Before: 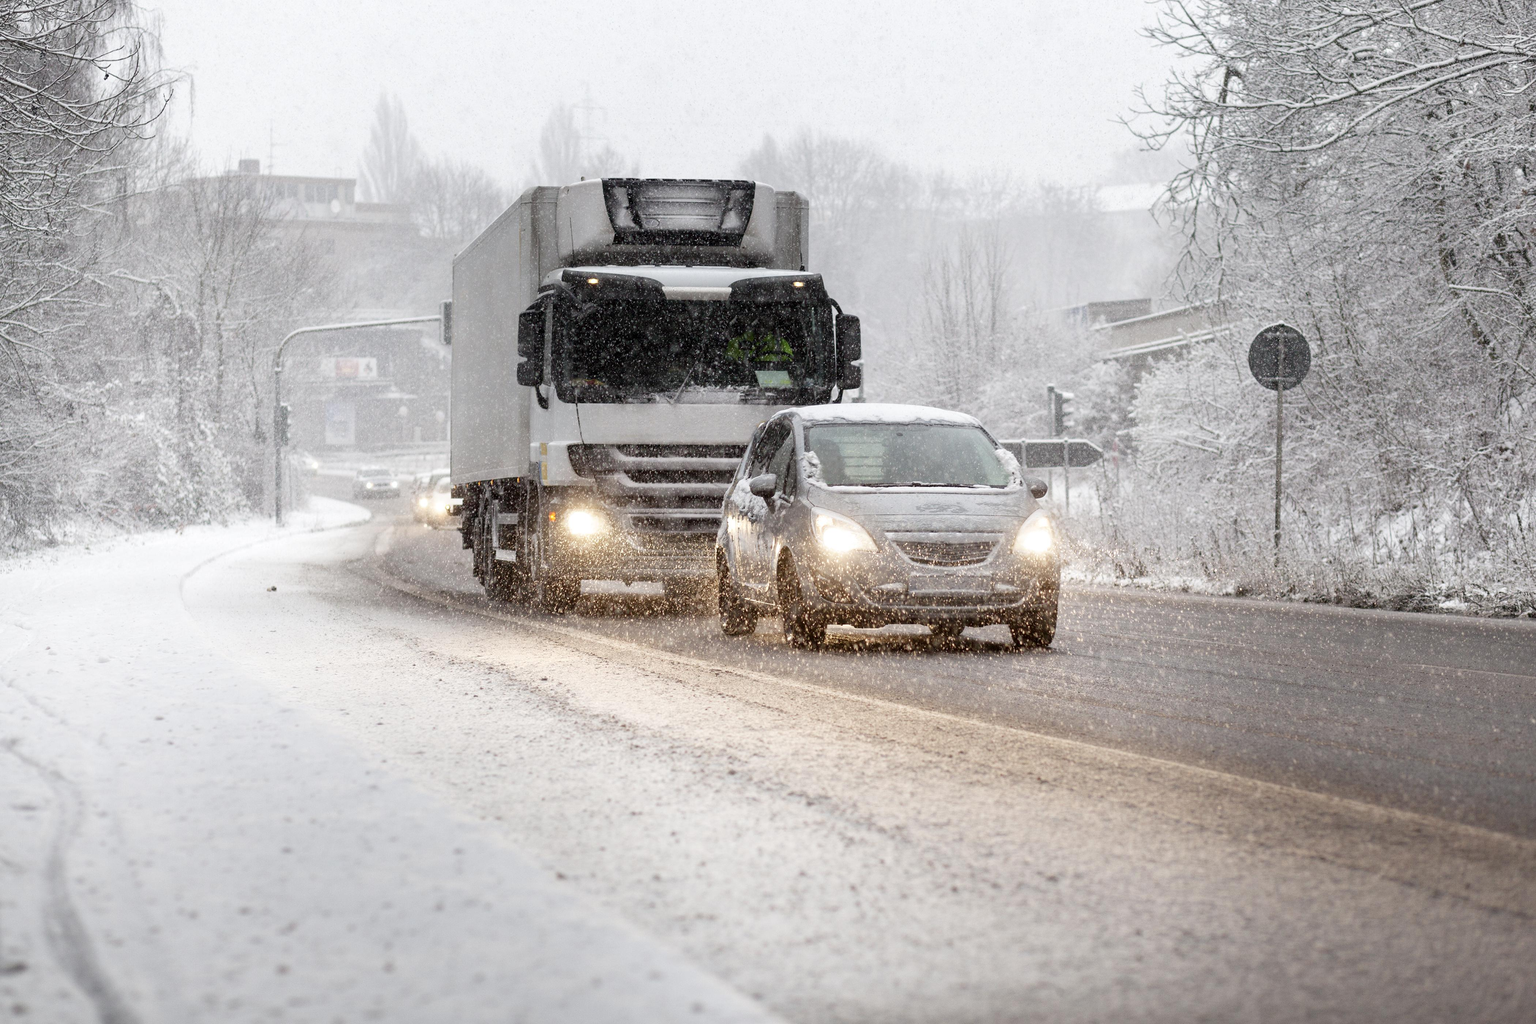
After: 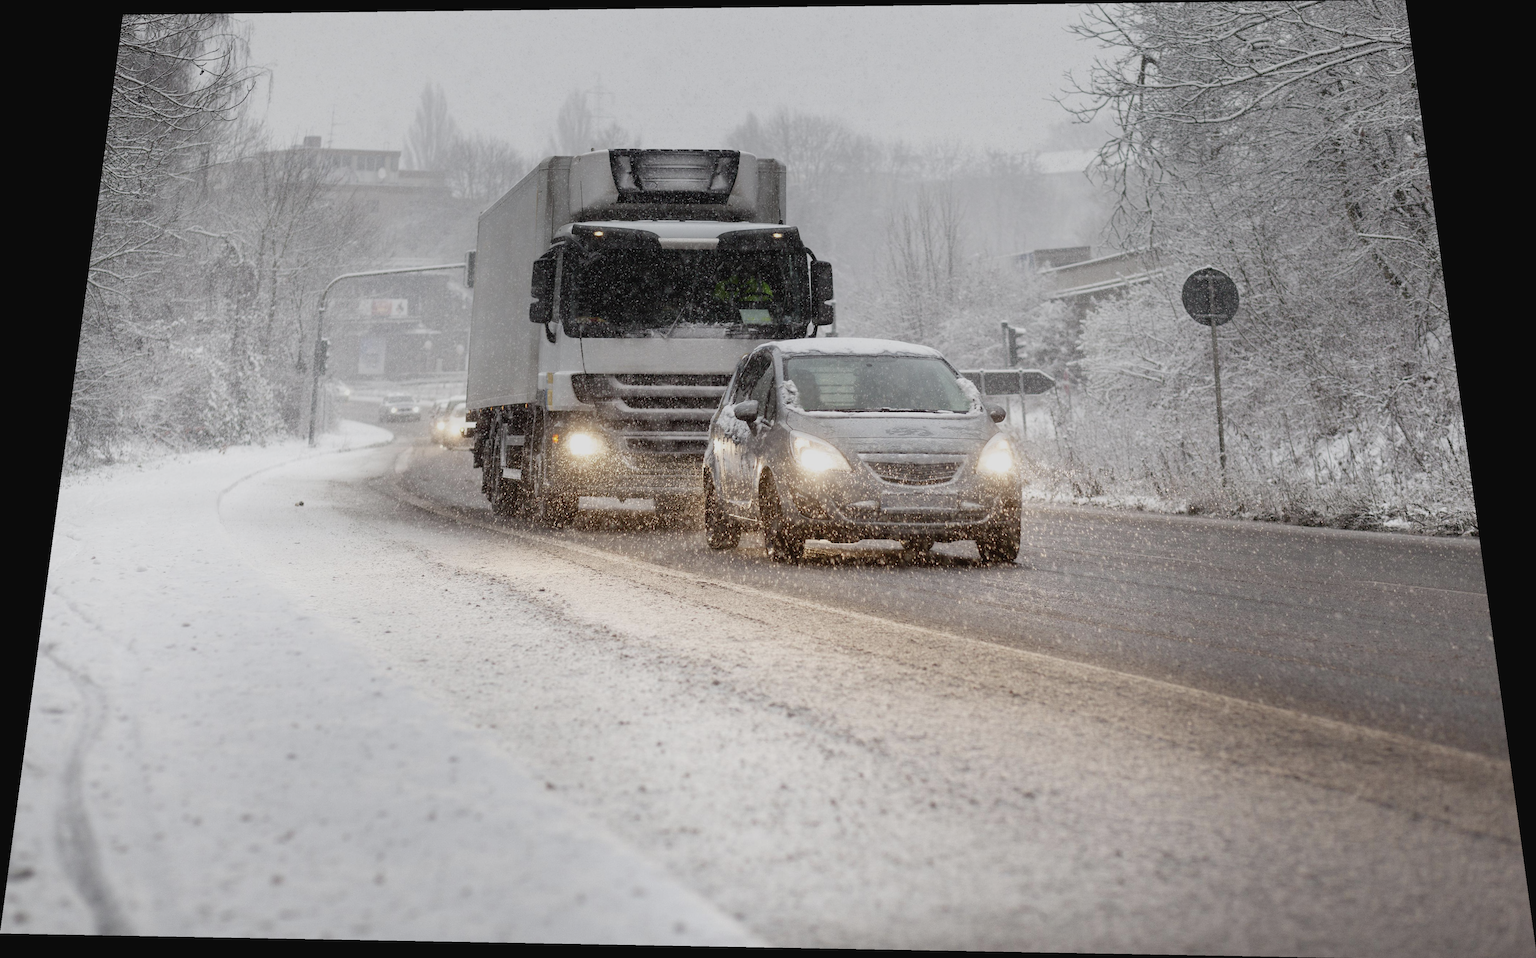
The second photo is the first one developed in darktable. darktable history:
rotate and perspective: rotation 0.128°, lens shift (vertical) -0.181, lens shift (horizontal) -0.044, shear 0.001, automatic cropping off
contrast brightness saturation: contrast -0.08, brightness -0.04, saturation -0.11
crop: top 0.05%, bottom 0.098%
graduated density: on, module defaults
